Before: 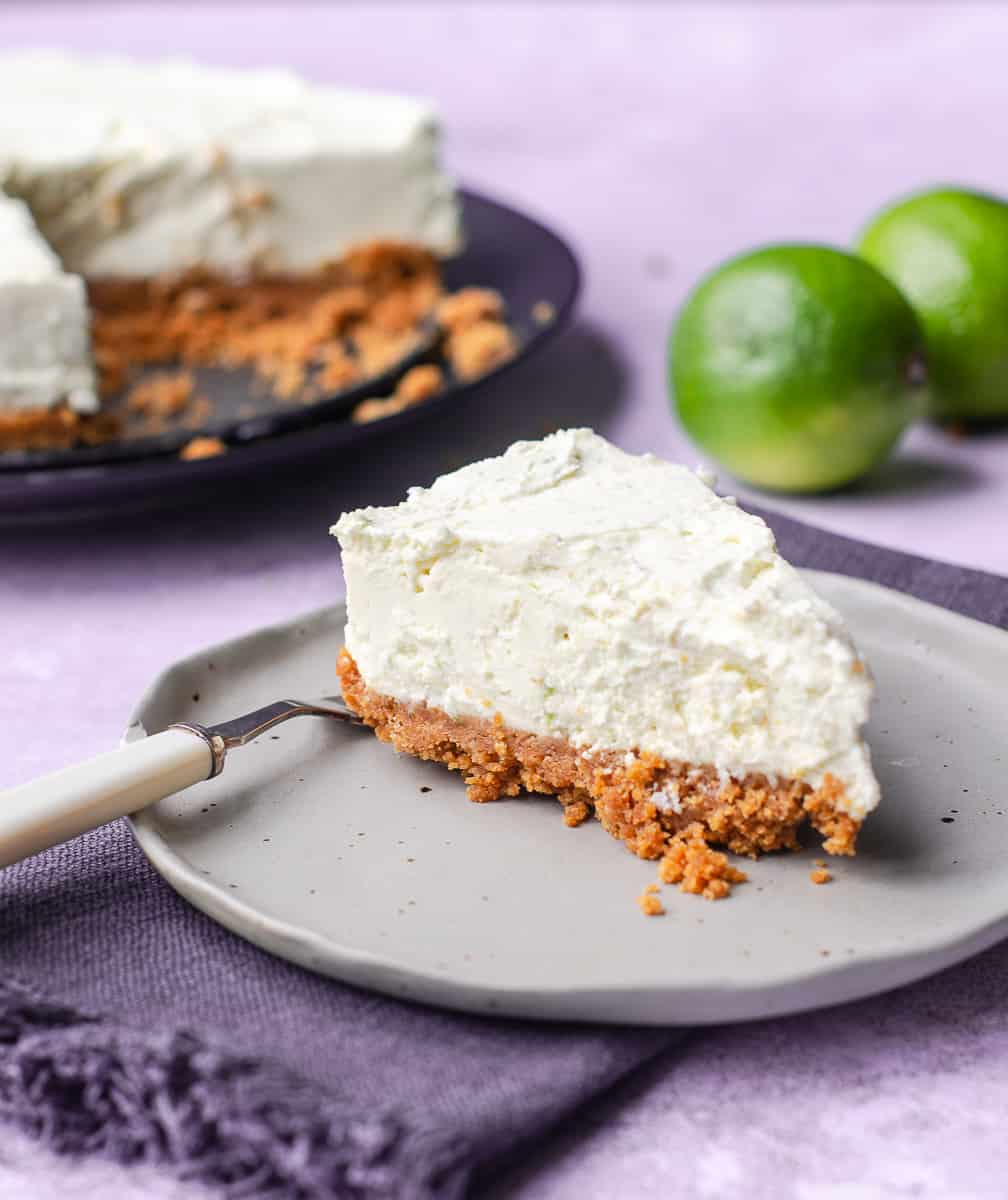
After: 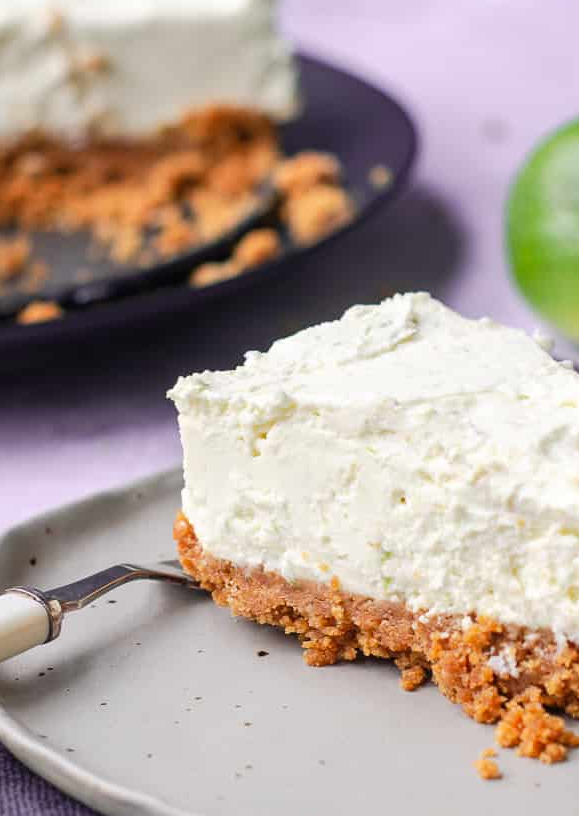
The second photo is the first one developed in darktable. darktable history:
crop: left 16.199%, top 11.379%, right 26.282%, bottom 20.592%
